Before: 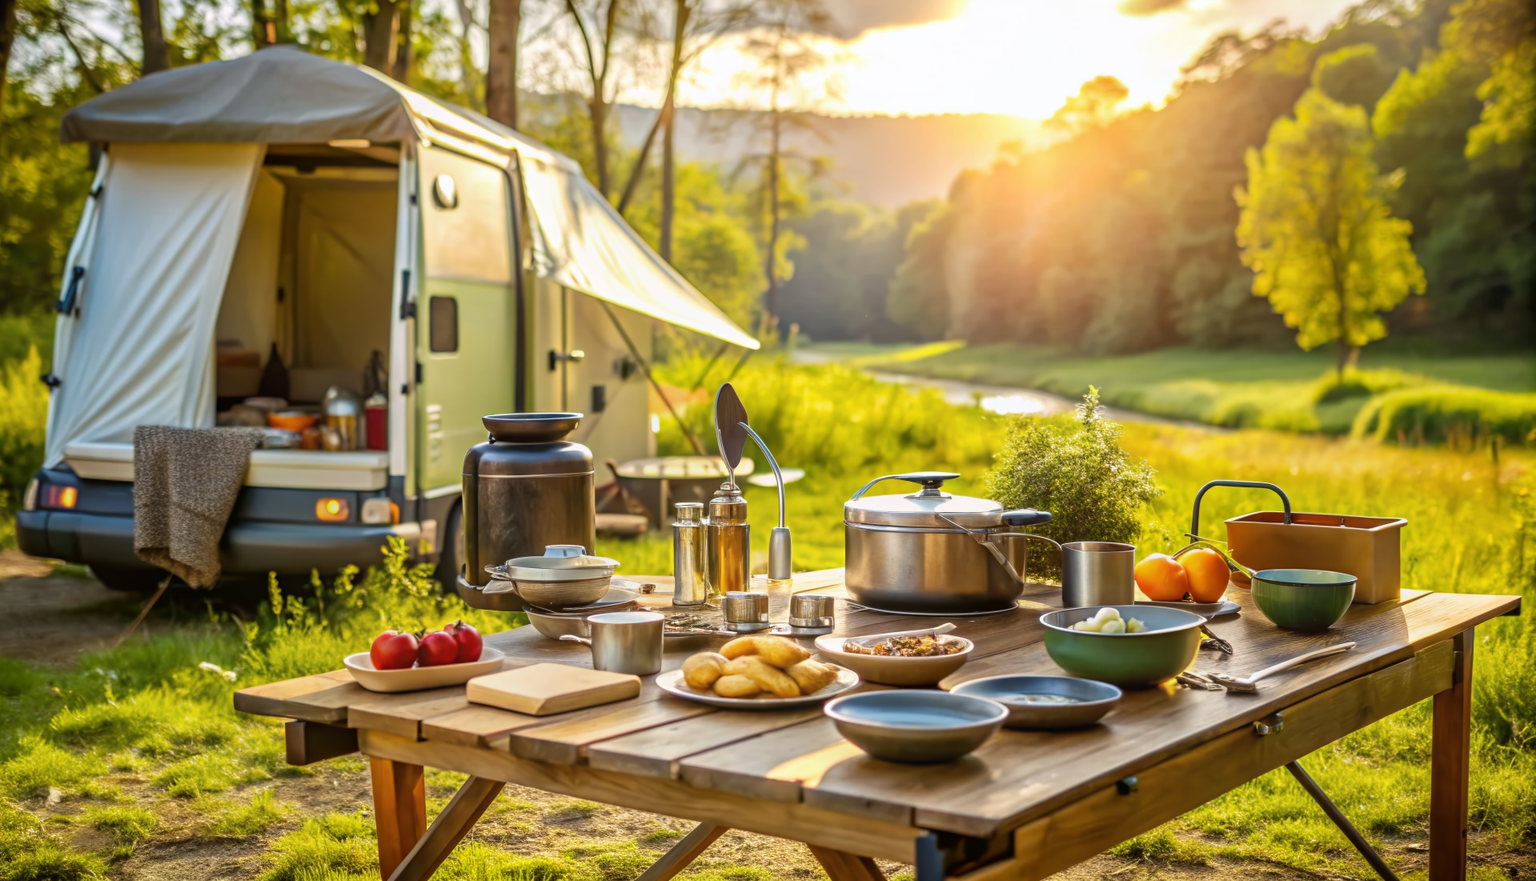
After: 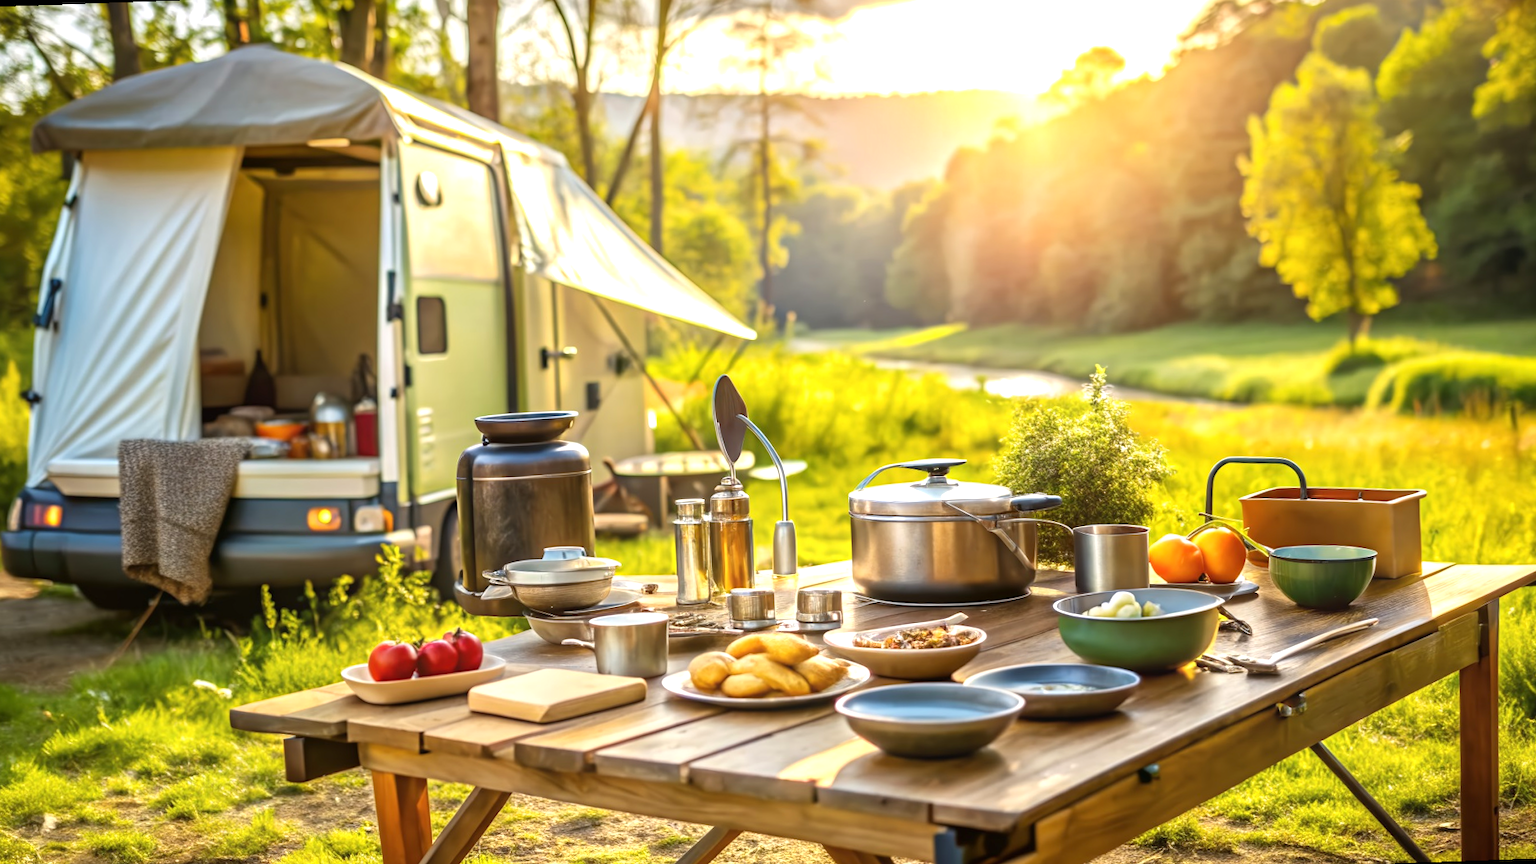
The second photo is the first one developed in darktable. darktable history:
rotate and perspective: rotation -2°, crop left 0.022, crop right 0.978, crop top 0.049, crop bottom 0.951
exposure: black level correction 0, exposure 0.5 EV, compensate highlight preservation false
